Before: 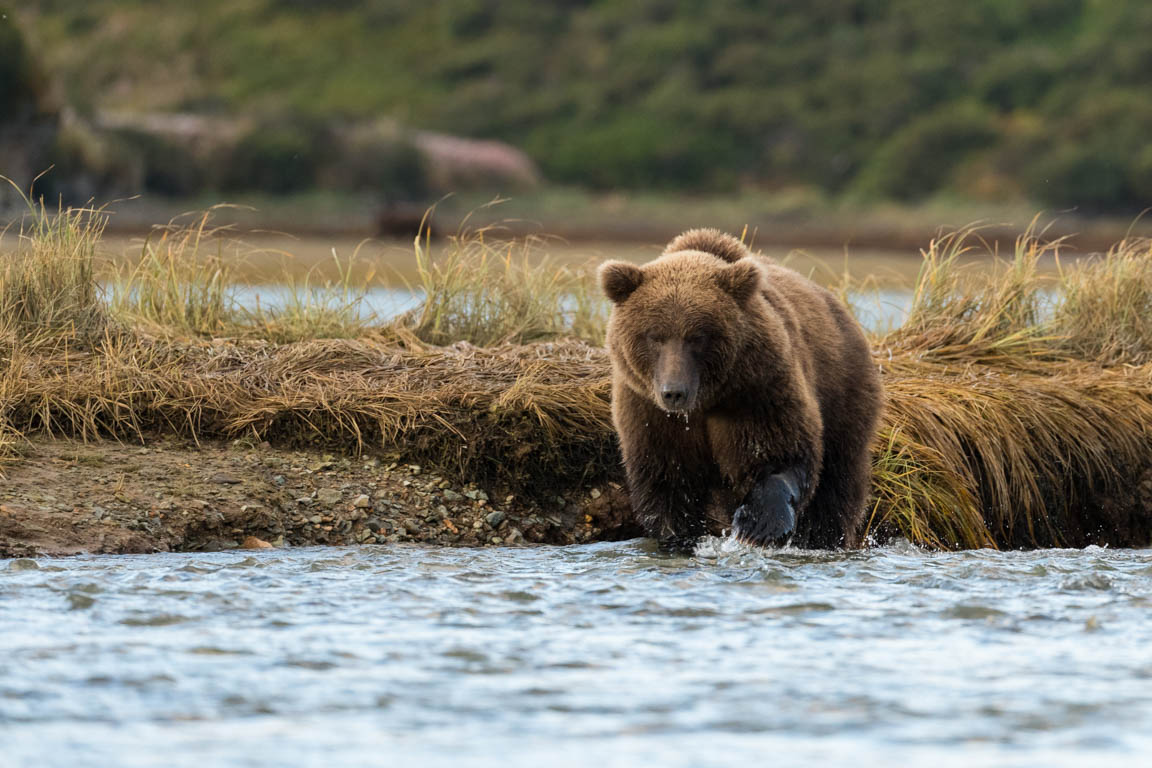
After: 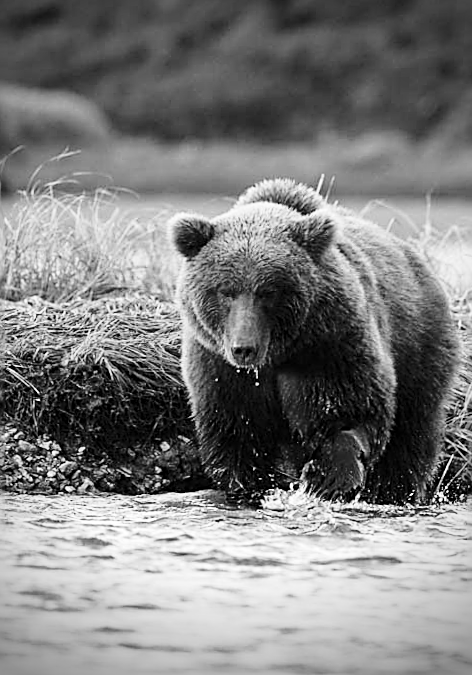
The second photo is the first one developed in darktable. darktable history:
rotate and perspective: rotation 0.062°, lens shift (vertical) 0.115, lens shift (horizontal) -0.133, crop left 0.047, crop right 0.94, crop top 0.061, crop bottom 0.94
base curve: curves: ch0 [(0, 0) (0.028, 0.03) (0.121, 0.232) (0.46, 0.748) (0.859, 0.968) (1, 1)], preserve colors none
sharpen: amount 0.901
monochrome: on, module defaults
contrast brightness saturation: saturation 0.1
shadows and highlights: shadows 37.27, highlights -28.18, soften with gaussian
vignetting: fall-off start 75%, brightness -0.692, width/height ratio 1.084
crop: left 33.452%, top 6.025%, right 23.155%
